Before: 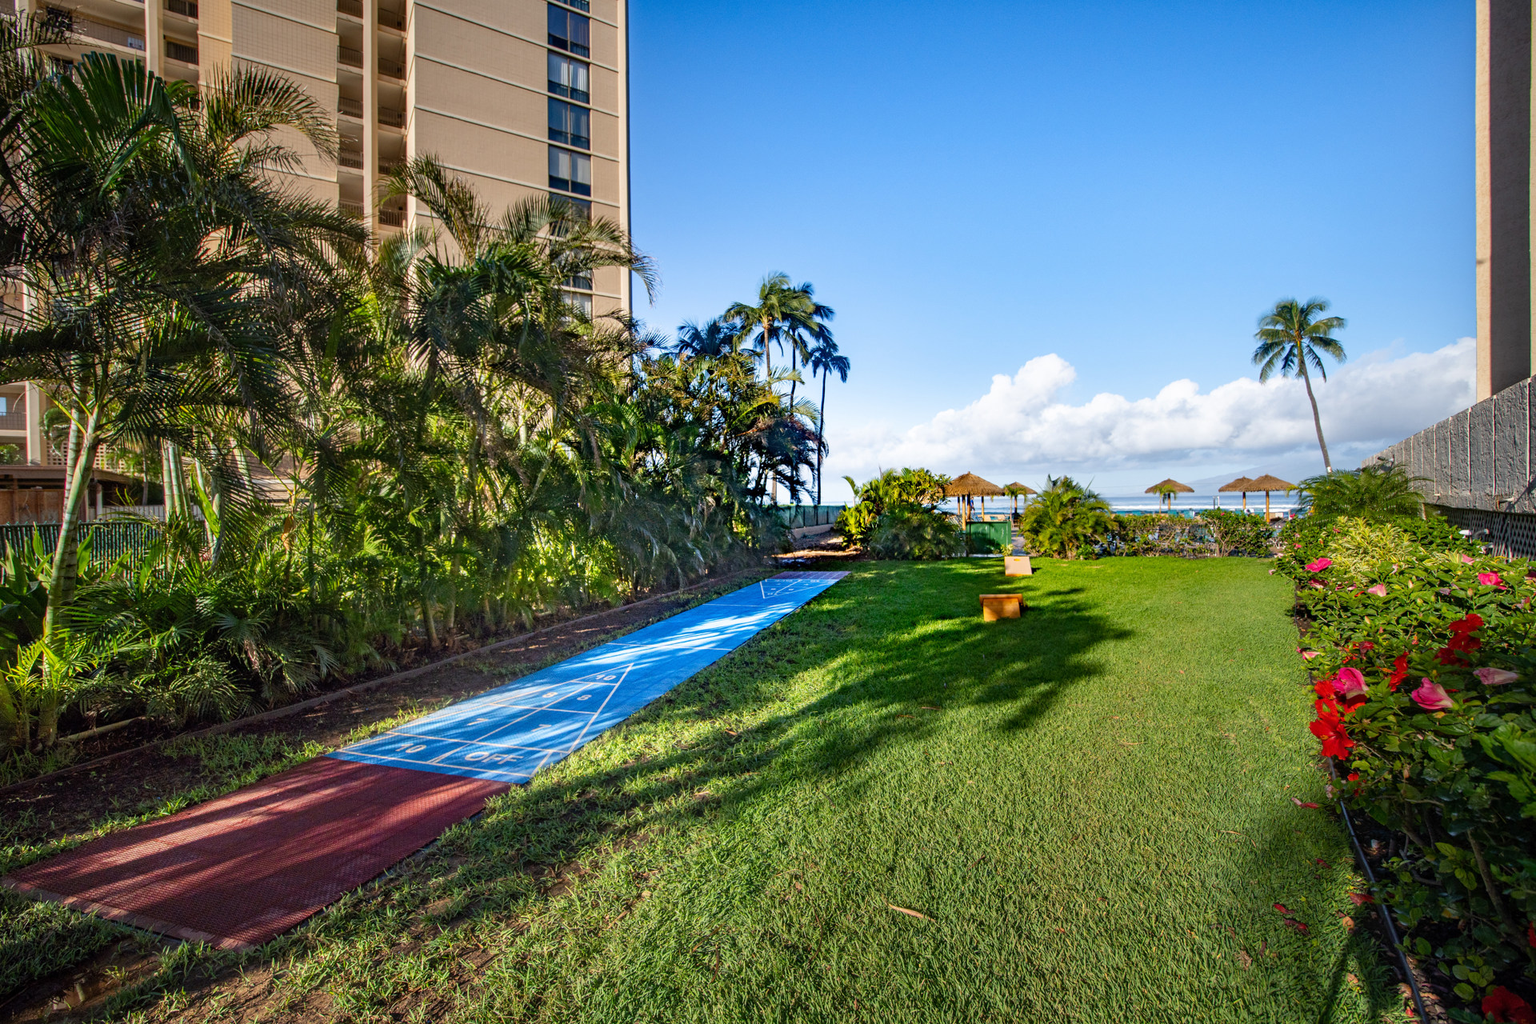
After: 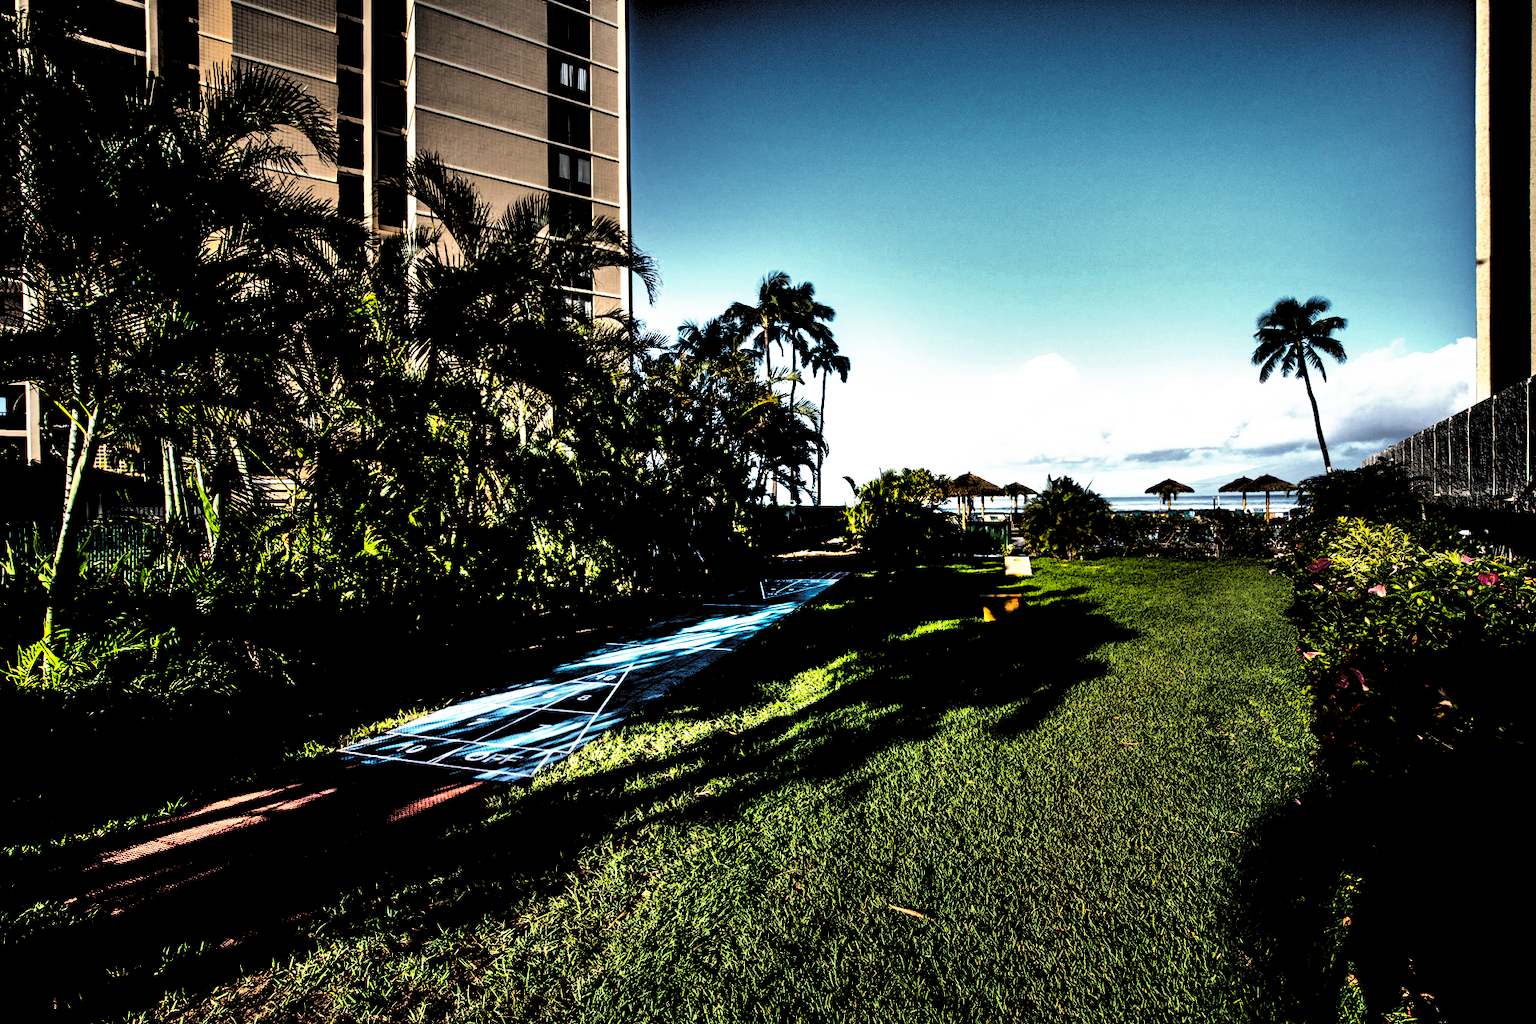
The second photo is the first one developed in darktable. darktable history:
shadows and highlights: highlights color adjustment 0%, low approximation 0.01, soften with gaussian
levels: levels [0.514, 0.759, 1]
filmic rgb: black relative exposure -8.2 EV, white relative exposure 2.2 EV, threshold 3 EV, hardness 7.11, latitude 85.74%, contrast 1.696, highlights saturation mix -4%, shadows ↔ highlights balance -2.69%, preserve chrominance no, color science v5 (2021), contrast in shadows safe, contrast in highlights safe, enable highlight reconstruction true
